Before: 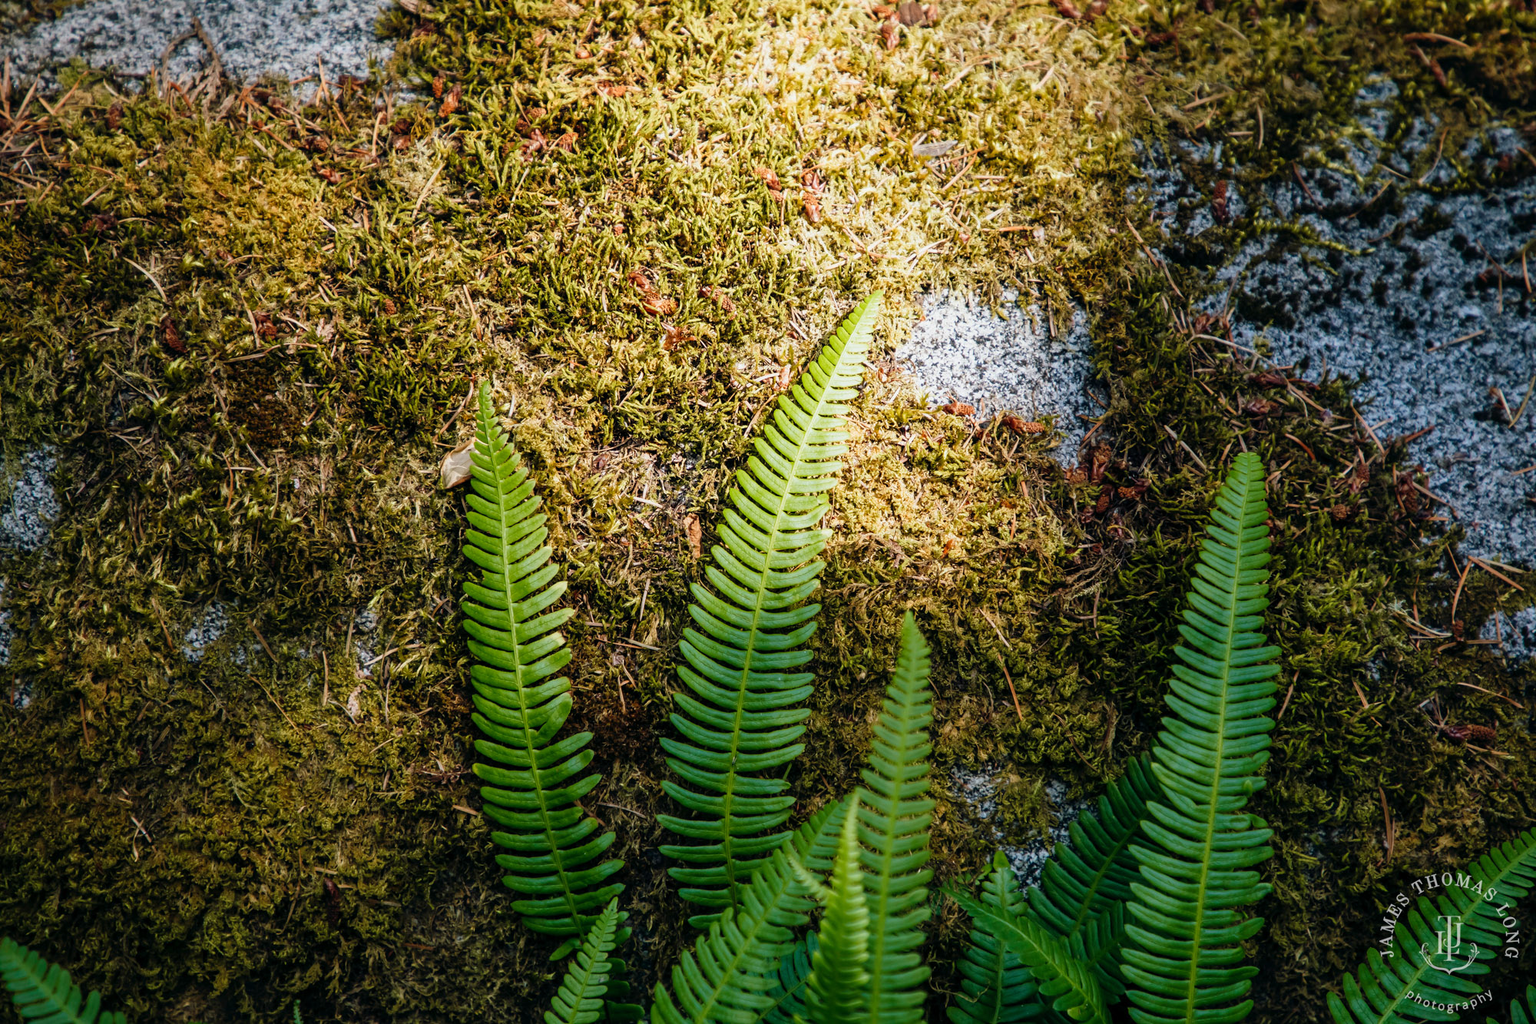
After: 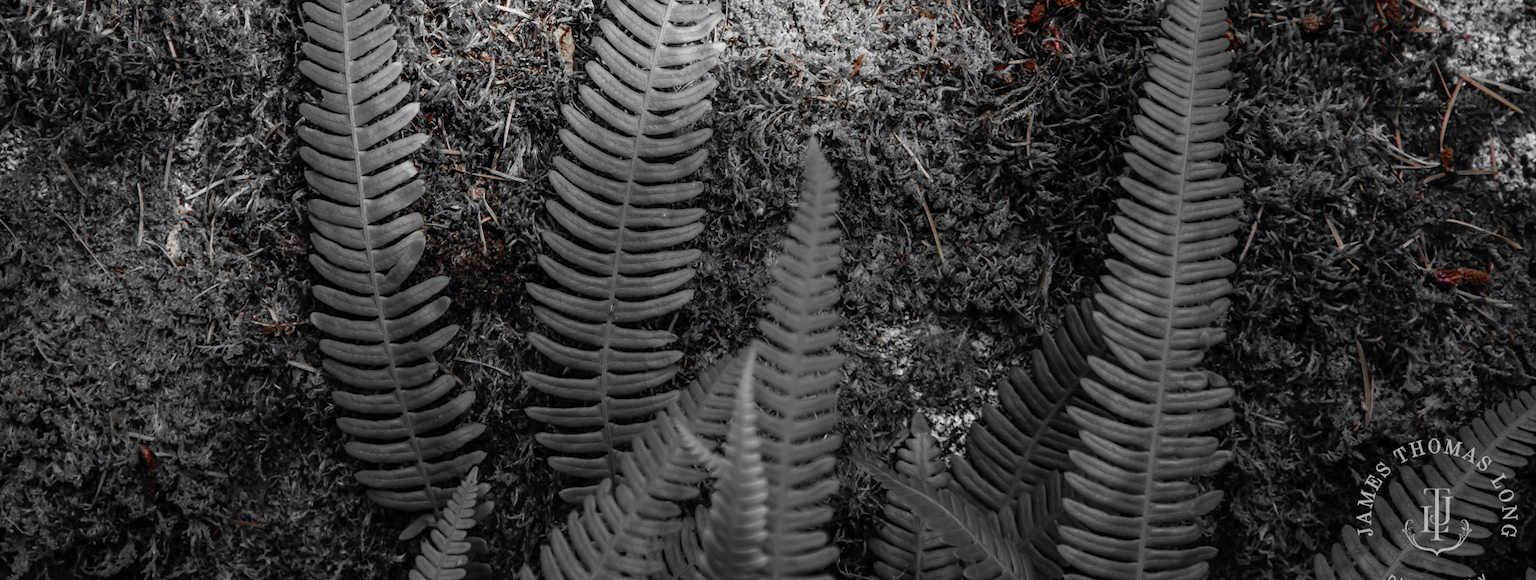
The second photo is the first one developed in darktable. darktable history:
crop and rotate: left 13.281%, top 48.106%, bottom 2.729%
color zones: curves: ch0 [(0, 0.352) (0.143, 0.407) (0.286, 0.386) (0.429, 0.431) (0.571, 0.829) (0.714, 0.853) (0.857, 0.833) (1, 0.352)]; ch1 [(0, 0.604) (0.072, 0.726) (0.096, 0.608) (0.205, 0.007) (0.571, -0.006) (0.839, -0.013) (0.857, -0.012) (1, 0.604)]
